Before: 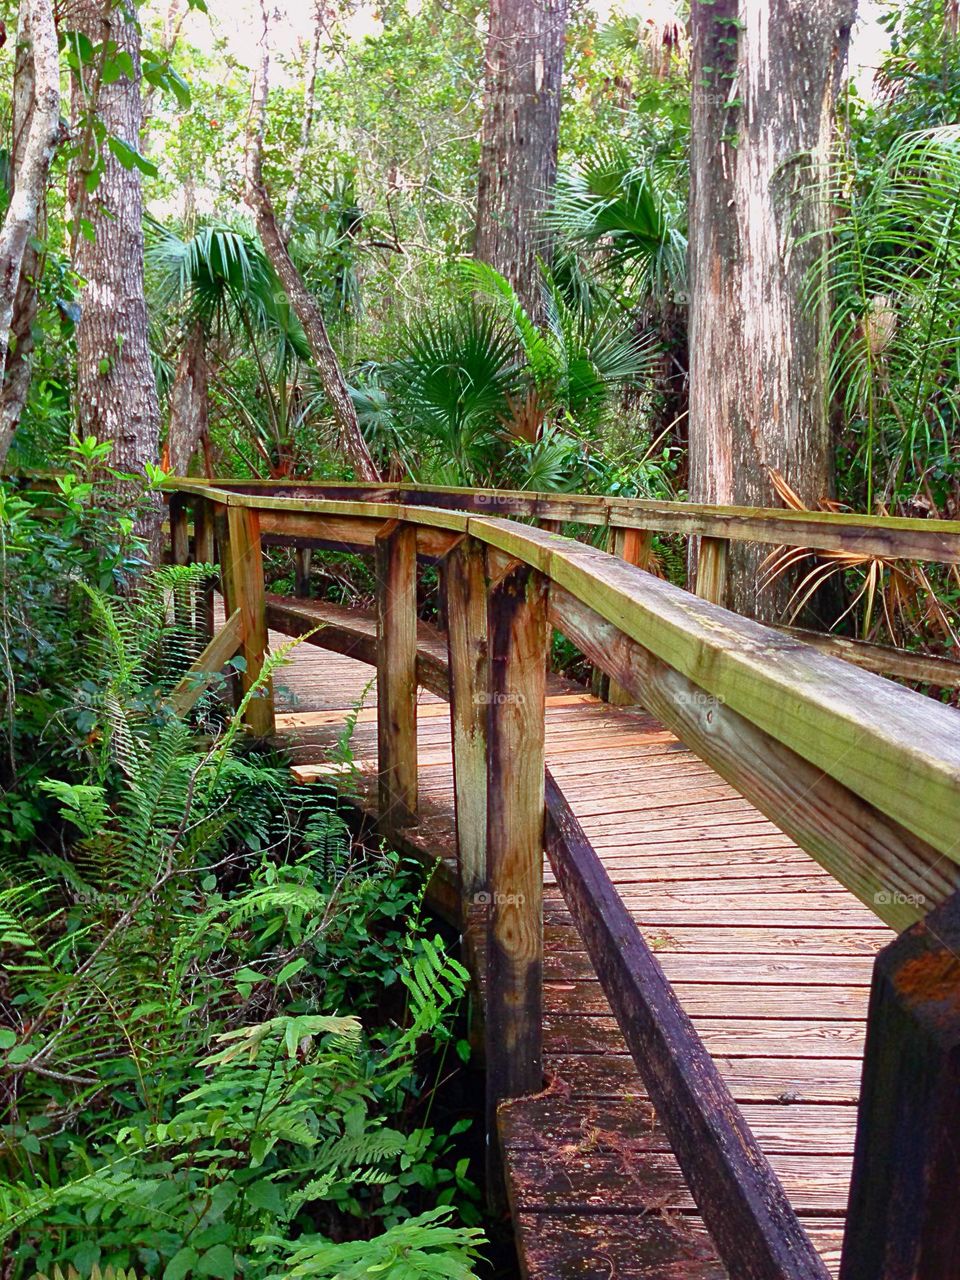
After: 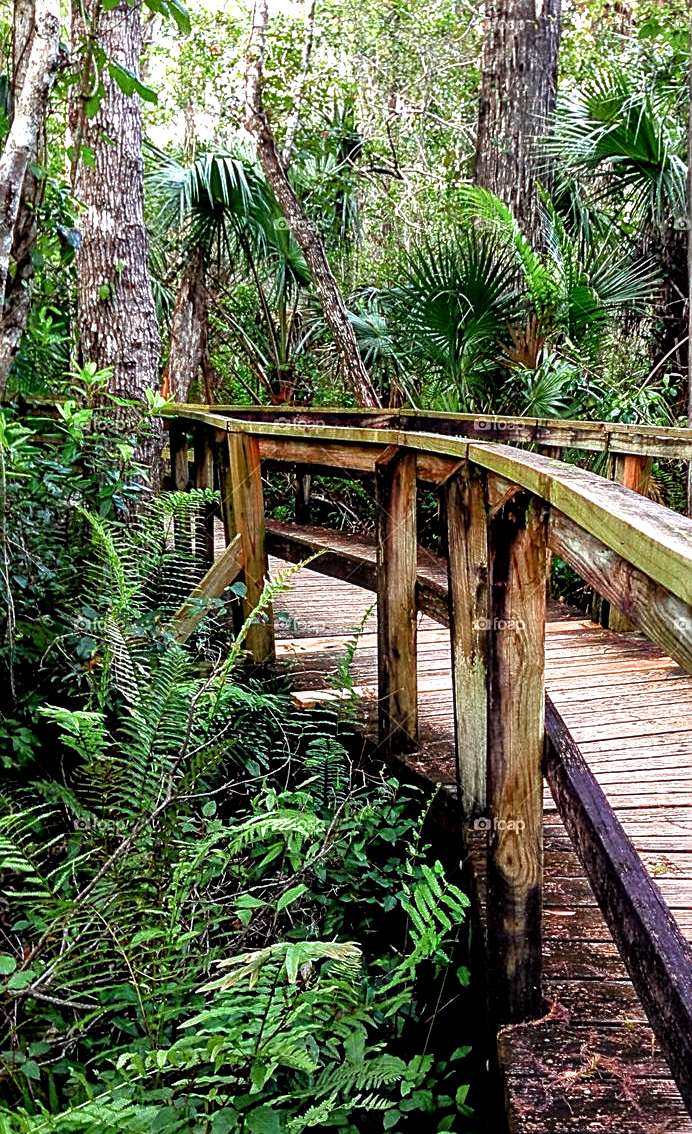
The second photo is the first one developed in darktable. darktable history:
crop: top 5.786%, right 27.832%, bottom 5.558%
local contrast: detail 142%
filmic rgb: black relative exposure -8.21 EV, white relative exposure 2.2 EV, target white luminance 99.935%, hardness 7.13, latitude 74.55%, contrast 1.324, highlights saturation mix -2.77%, shadows ↔ highlights balance 30.11%, color science v6 (2022)
sharpen: on, module defaults
